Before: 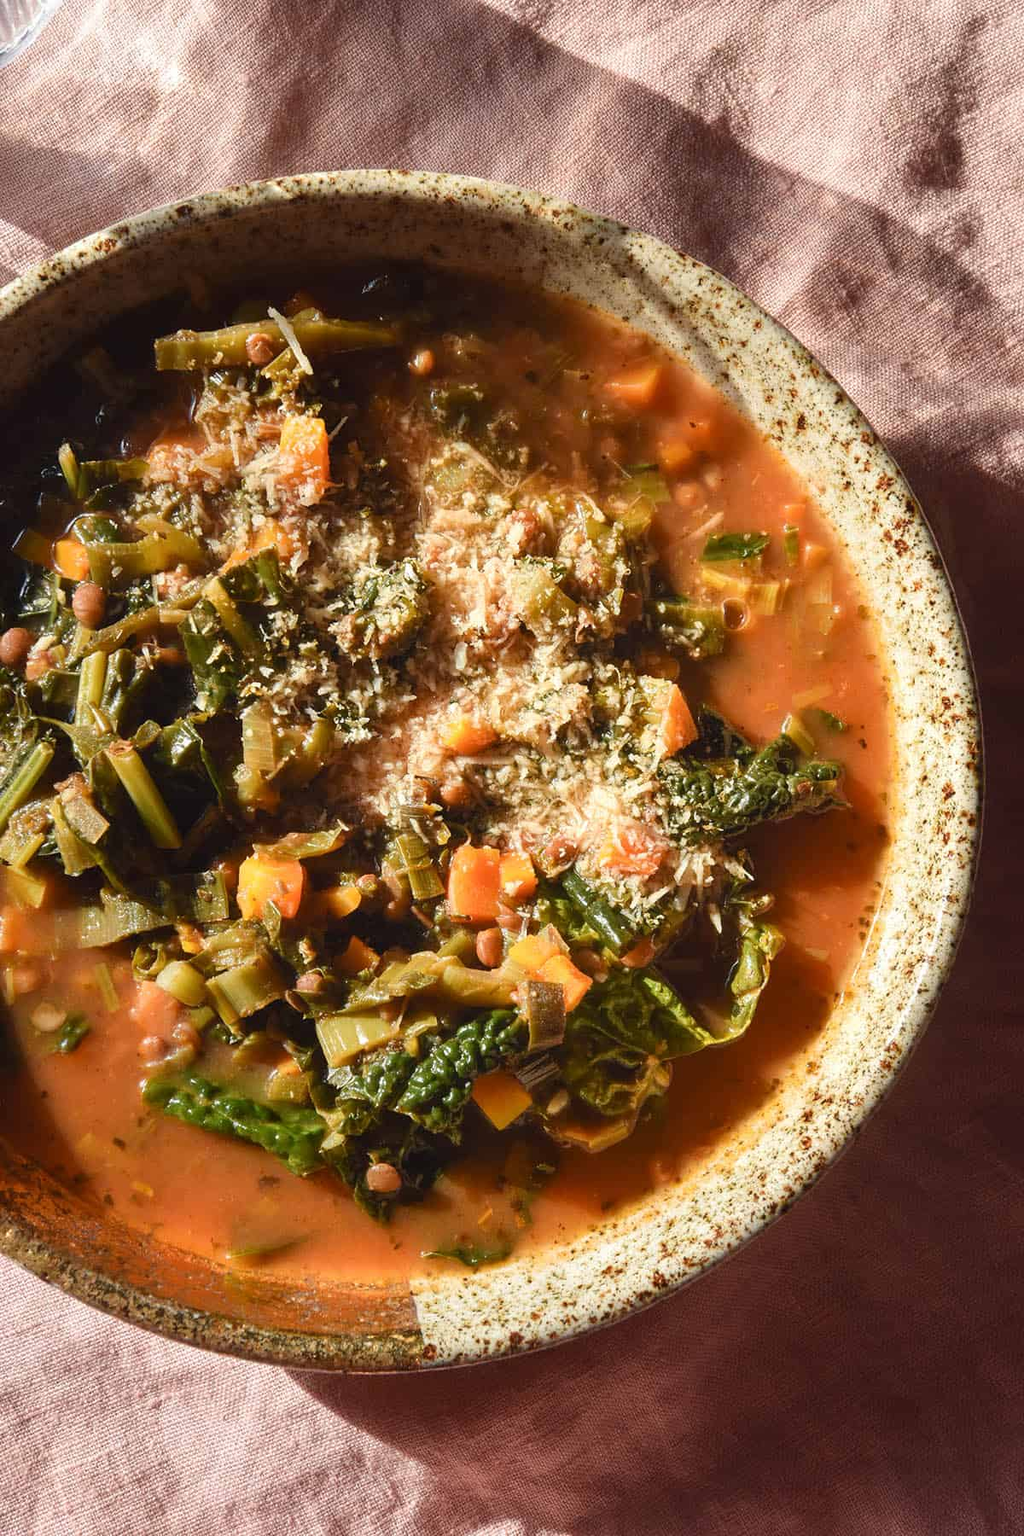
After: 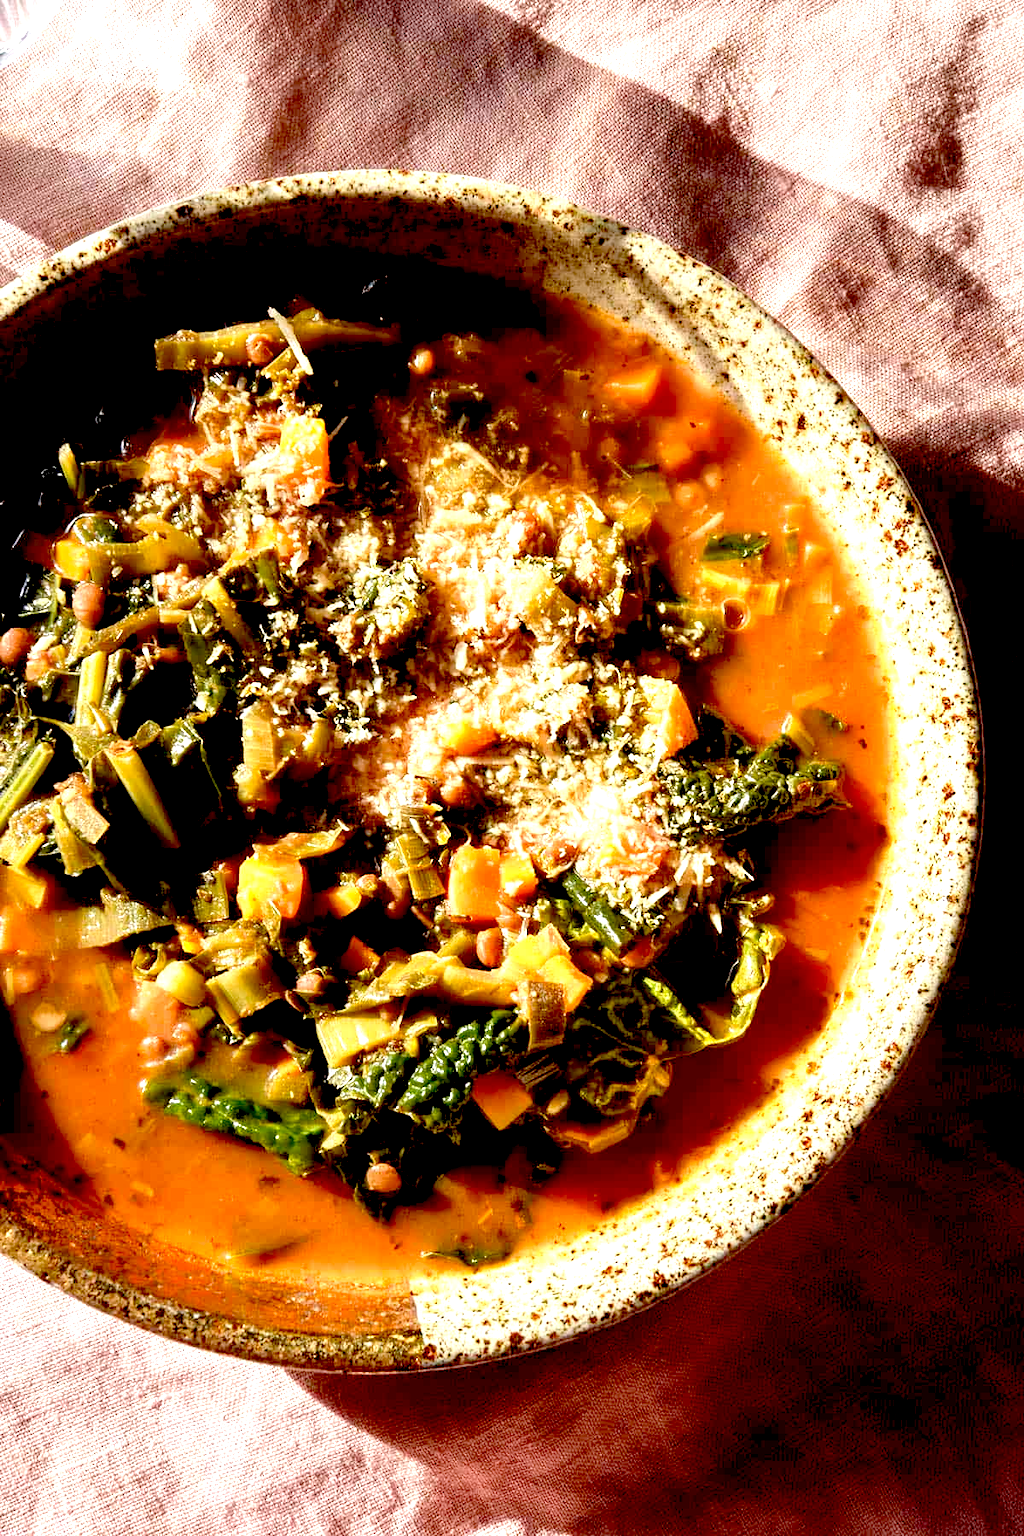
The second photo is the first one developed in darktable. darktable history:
exposure: black level correction 0.033, exposure 0.904 EV, compensate highlight preservation false
